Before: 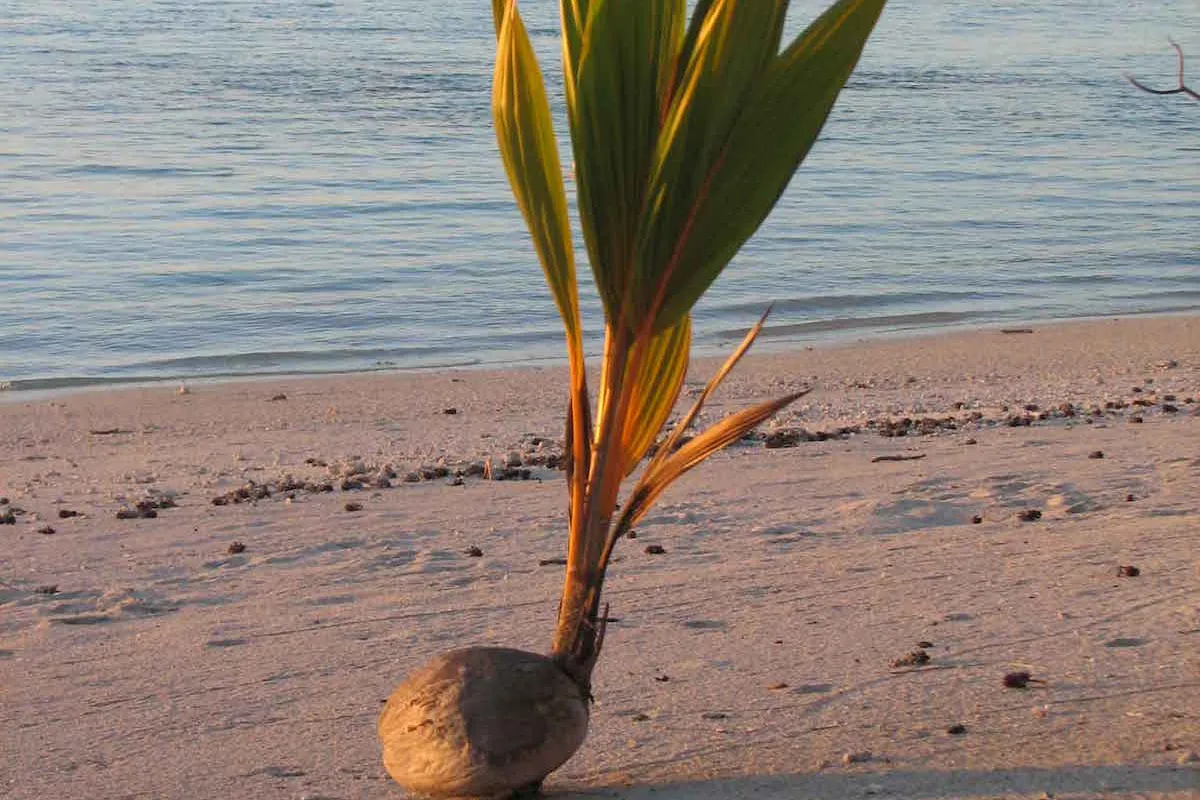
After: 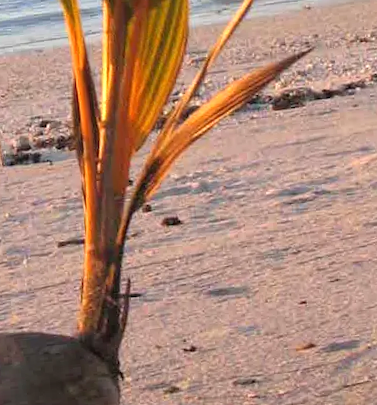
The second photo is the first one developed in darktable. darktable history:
rotate and perspective: rotation -5°, crop left 0.05, crop right 0.952, crop top 0.11, crop bottom 0.89
exposure: exposure 0.6 EV, compensate highlight preservation false
crop: left 40.878%, top 39.176%, right 25.993%, bottom 3.081%
